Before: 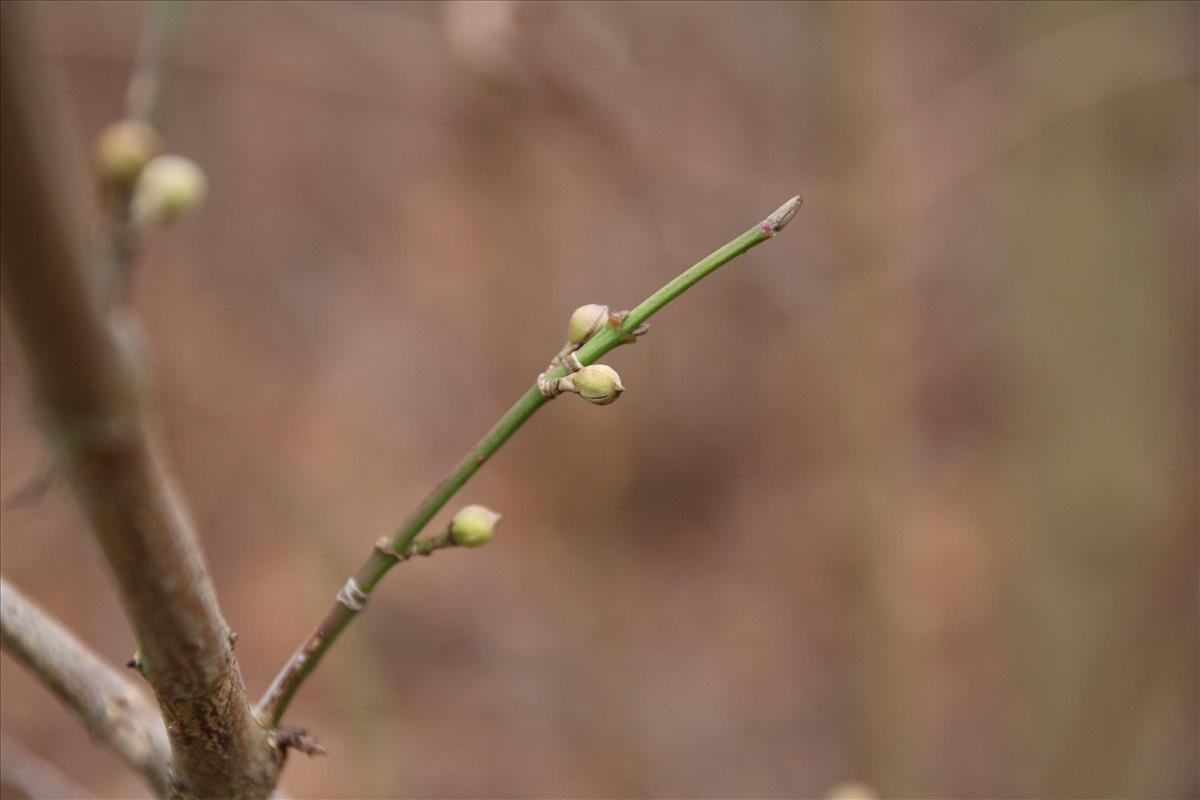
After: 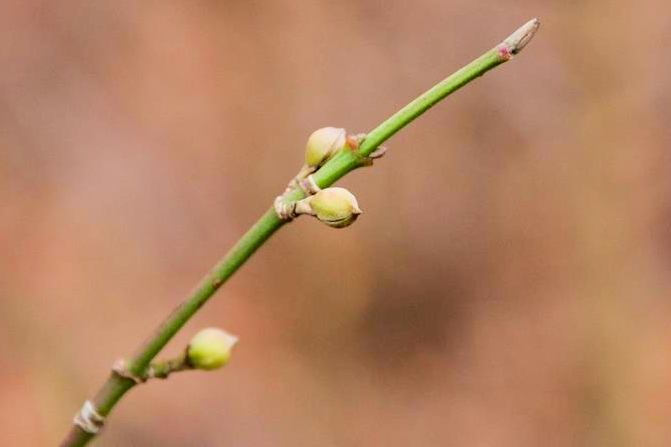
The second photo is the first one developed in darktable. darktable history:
crop and rotate: left 21.98%, top 22.192%, right 22.049%, bottom 21.848%
color balance rgb: global offset › luminance -0.509%, perceptual saturation grading › global saturation 0.792%, perceptual brilliance grading › highlights 6.337%, perceptual brilliance grading › mid-tones 16.974%, perceptual brilliance grading › shadows -5.214%, global vibrance 20%
exposure: black level correction 0, exposure 0.498 EV, compensate highlight preservation false
filmic rgb: black relative exposure -7.65 EV, white relative exposure 4.56 EV, threshold 5.99 EV, hardness 3.61, contrast 1.248, iterations of high-quality reconstruction 0, enable highlight reconstruction true
shadows and highlights: low approximation 0.01, soften with gaussian
contrast brightness saturation: saturation 0.175
